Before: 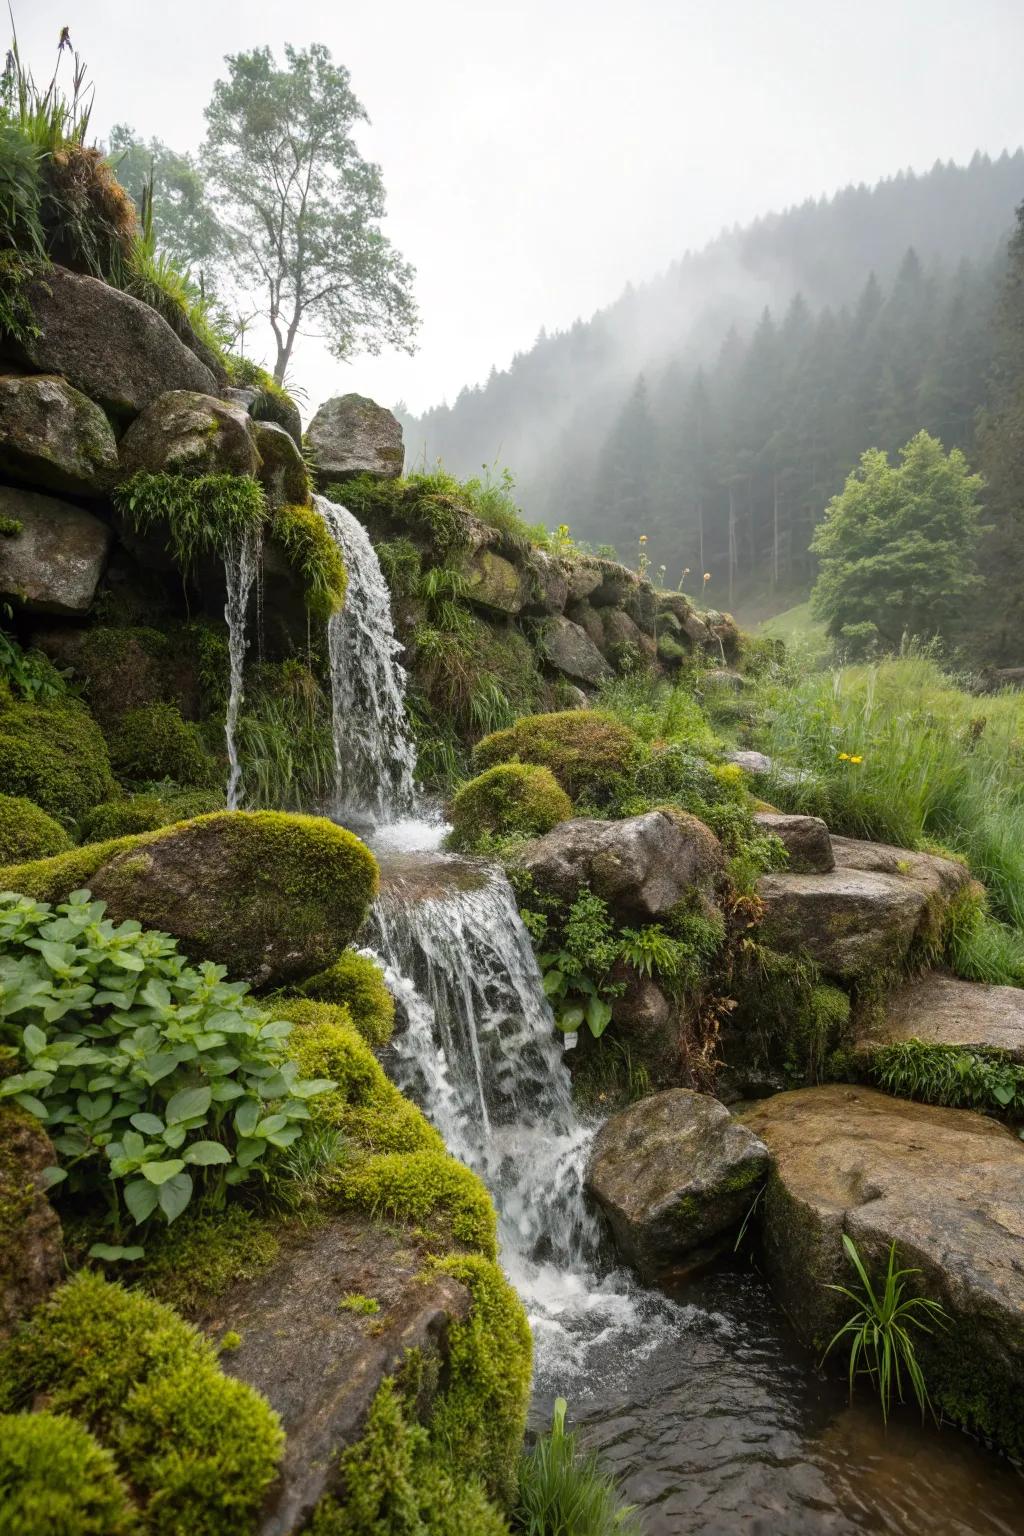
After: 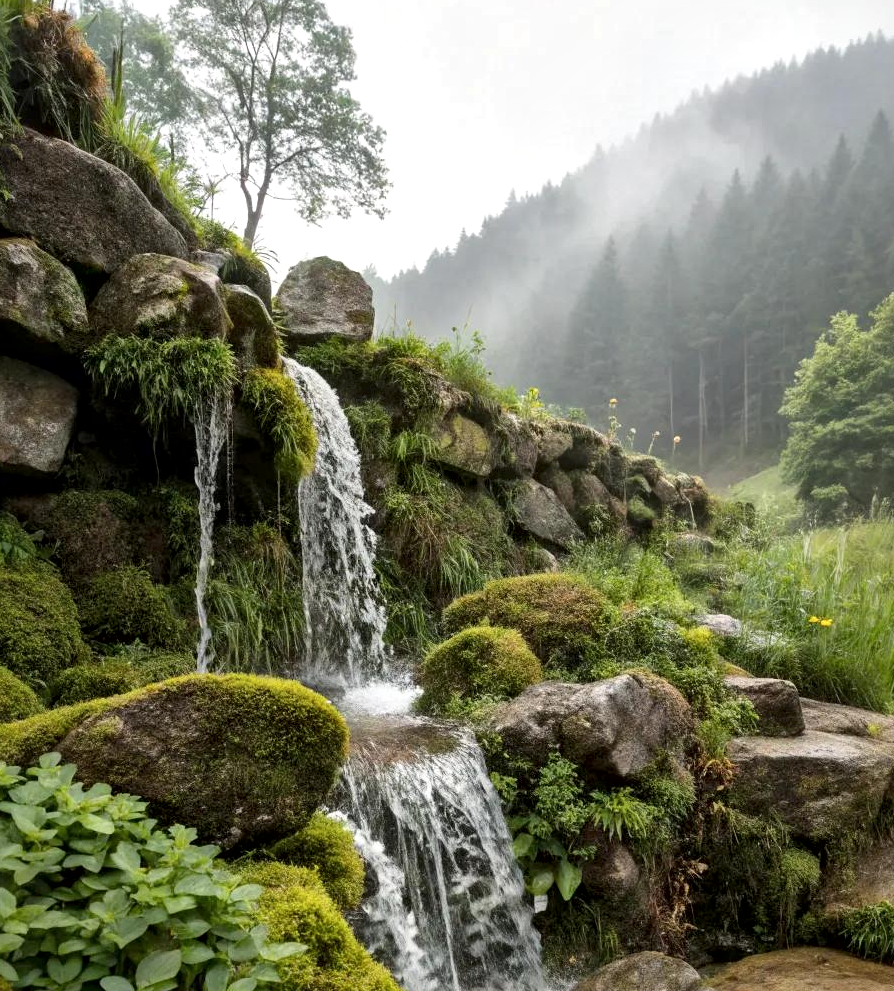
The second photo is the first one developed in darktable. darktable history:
local contrast: mode bilateral grid, contrast 25, coarseness 47, detail 151%, midtone range 0.2
crop: left 3.015%, top 8.969%, right 9.647%, bottom 26.457%
